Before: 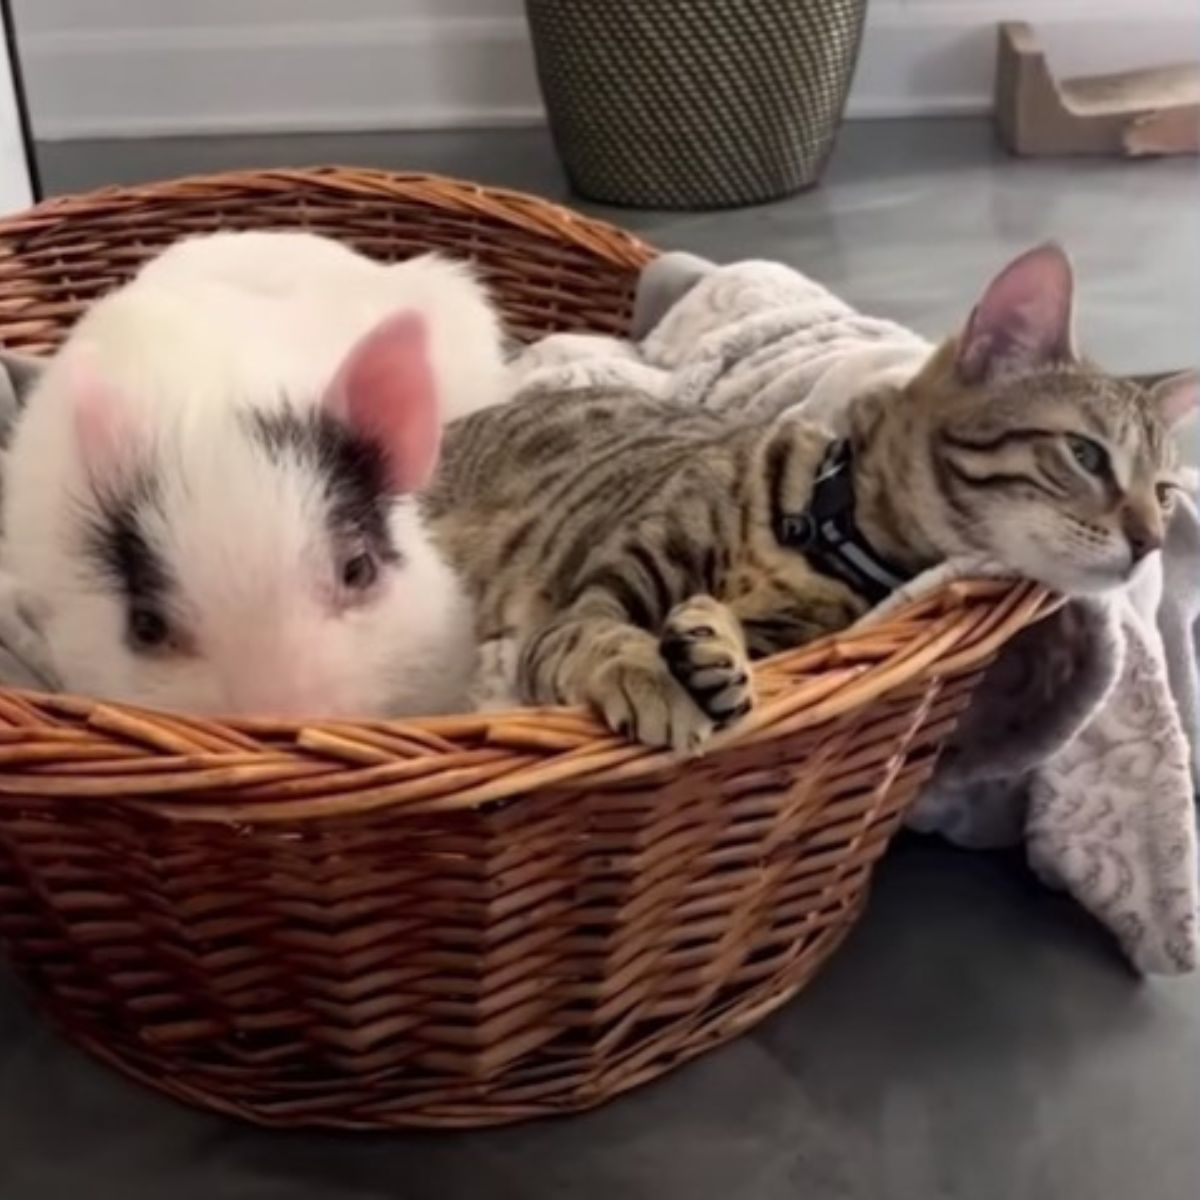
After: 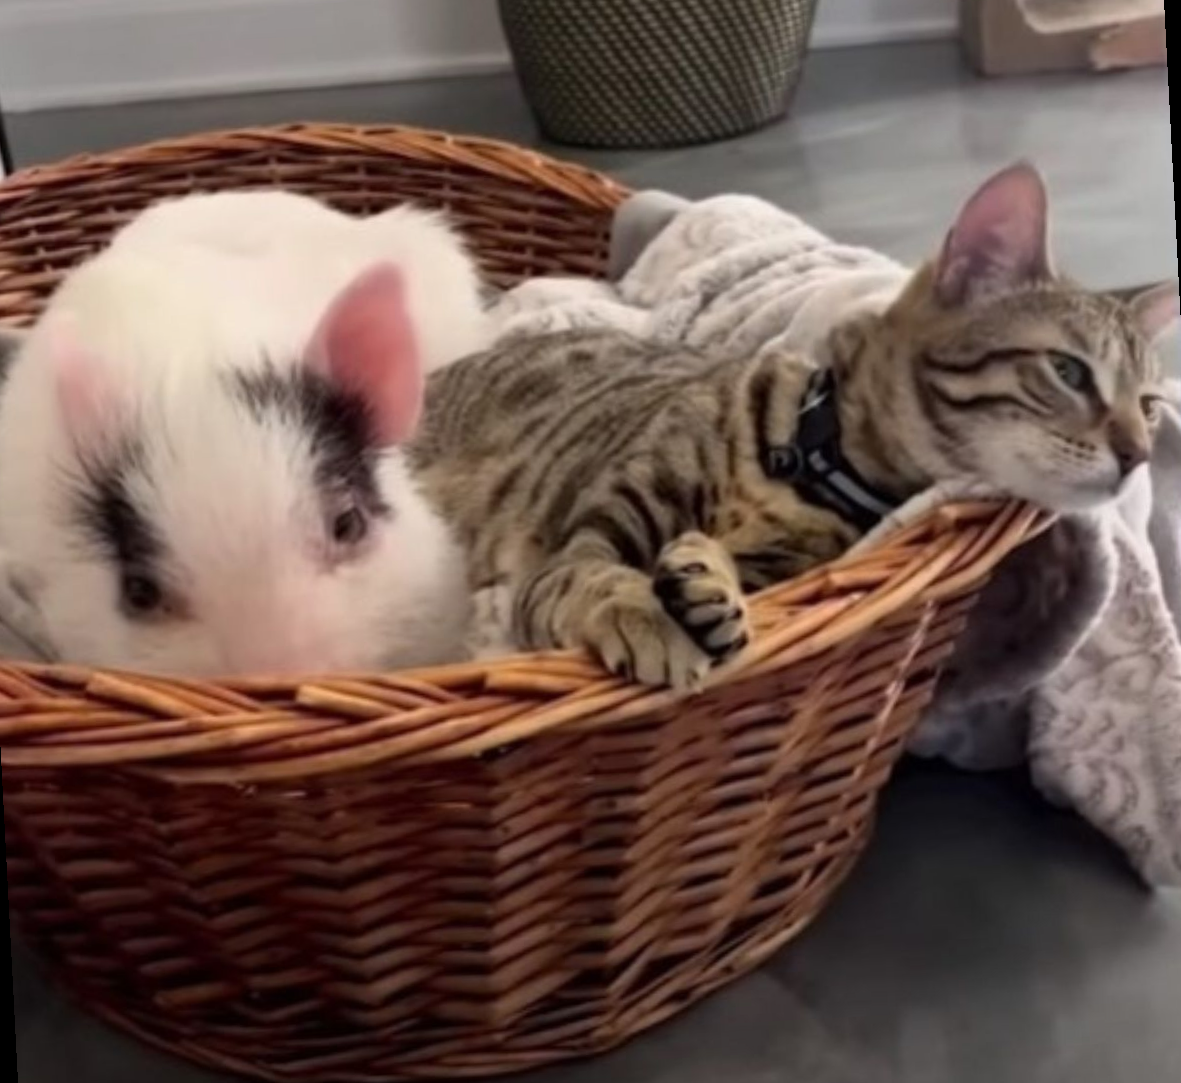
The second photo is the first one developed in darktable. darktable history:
rotate and perspective: rotation -3°, crop left 0.031, crop right 0.968, crop top 0.07, crop bottom 0.93
exposure: exposure -0.072 EV, compensate highlight preservation false
